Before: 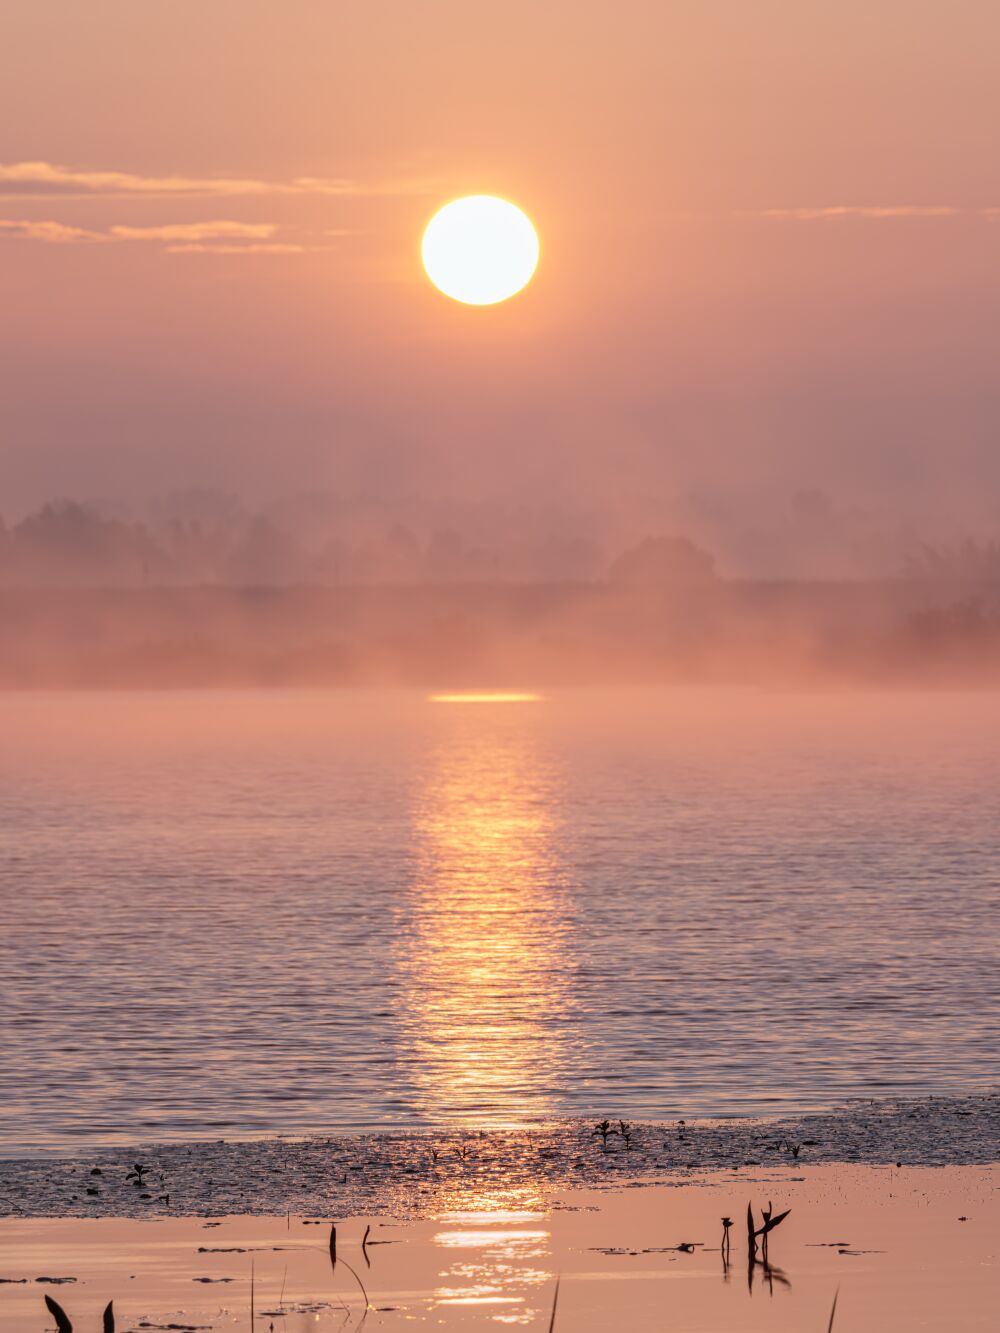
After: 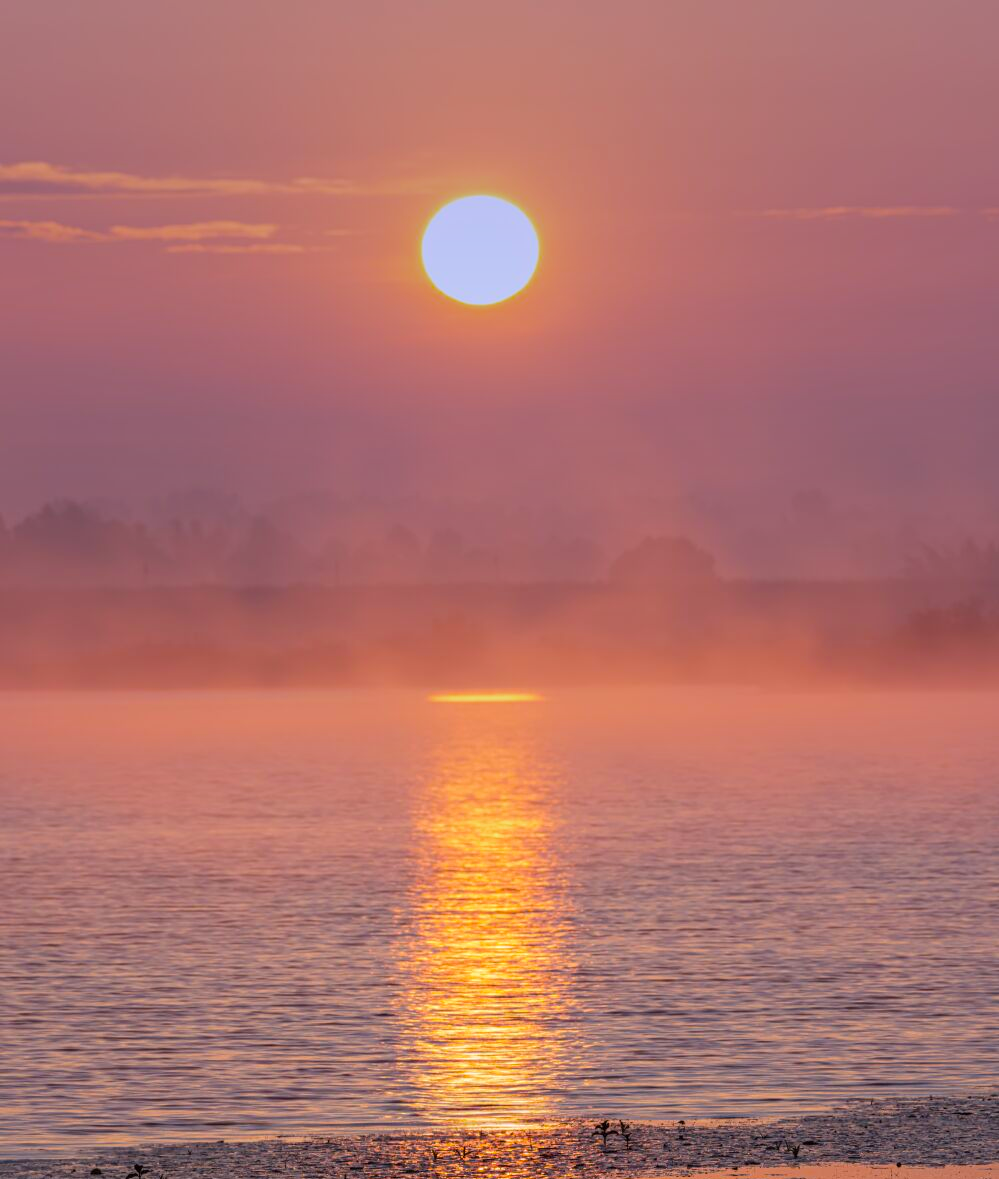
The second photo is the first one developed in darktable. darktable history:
crop and rotate: top 0%, bottom 11.49%
color balance rgb: linear chroma grading › global chroma 15%, perceptual saturation grading › global saturation 30%
graduated density: hue 238.83°, saturation 50%
